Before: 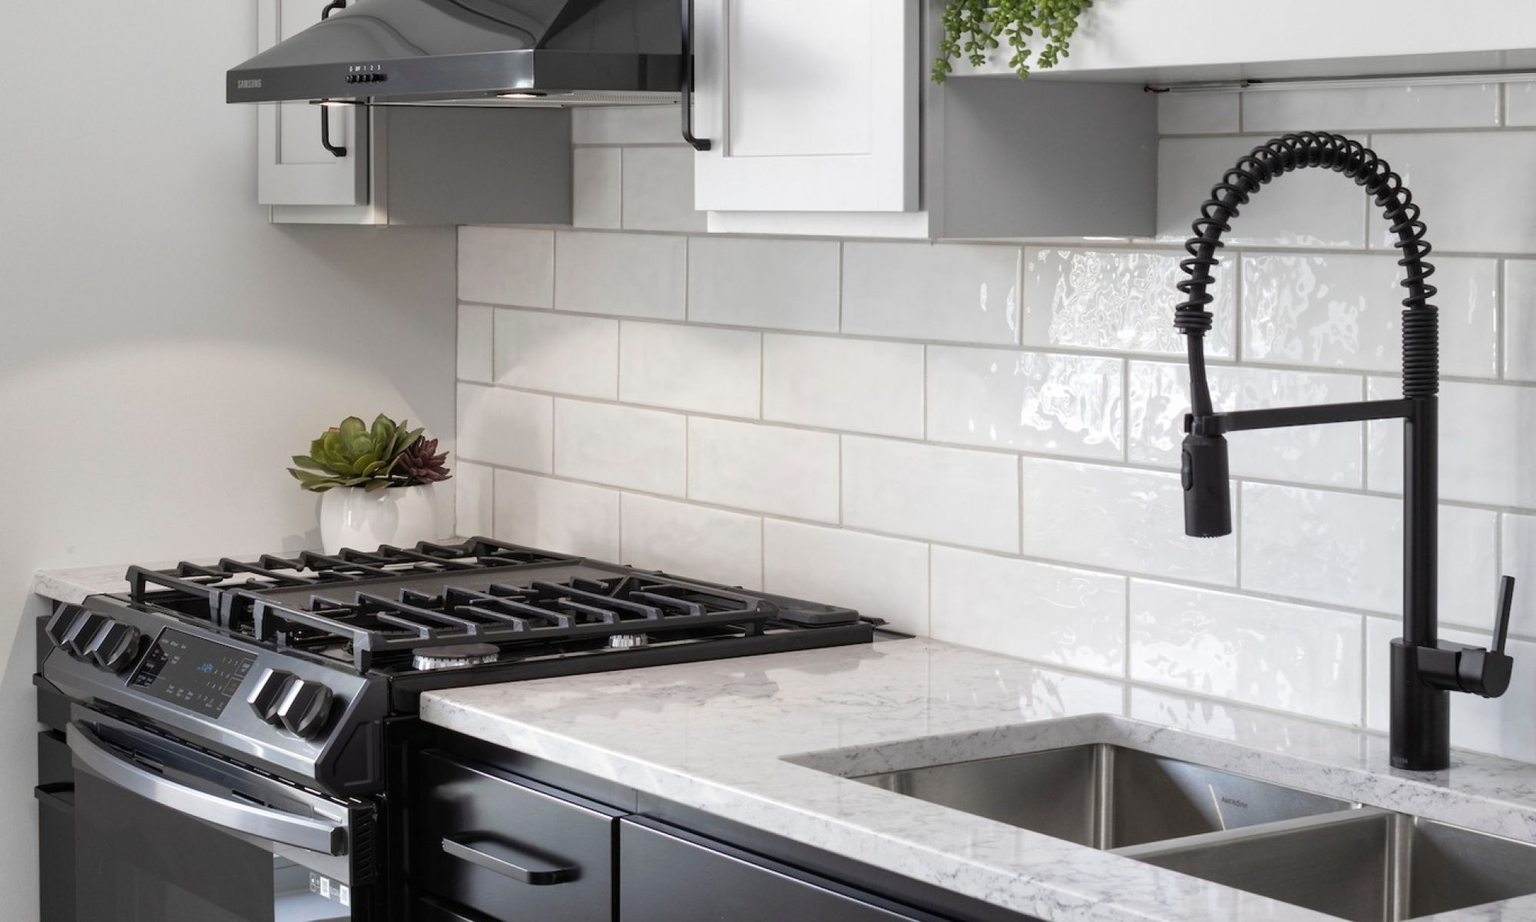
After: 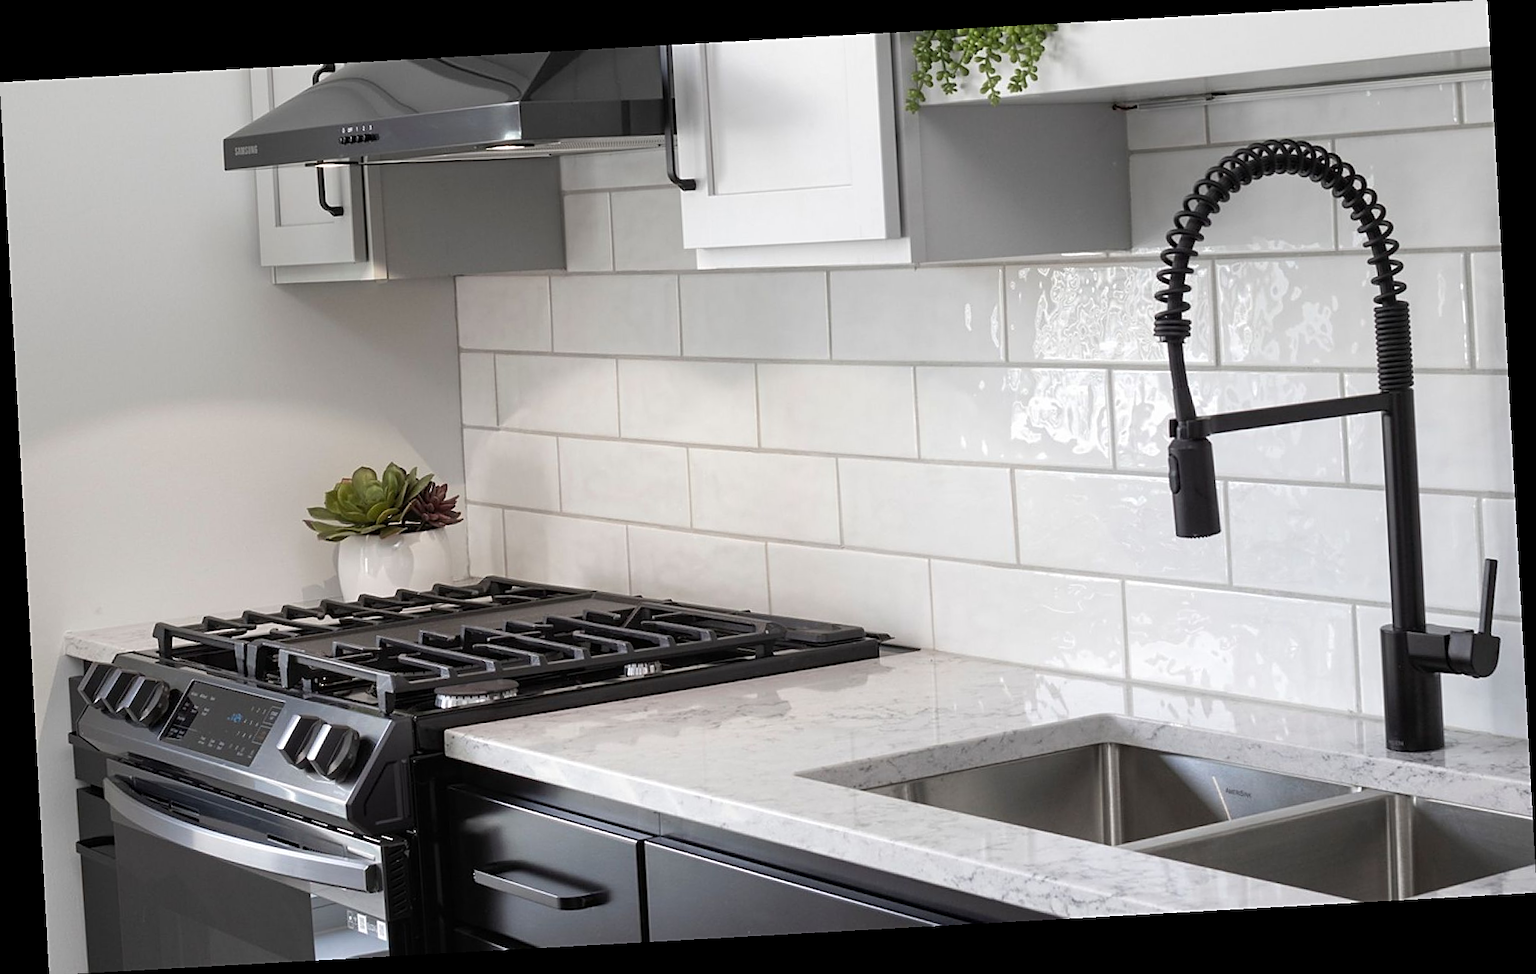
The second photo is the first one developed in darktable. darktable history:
sharpen: on, module defaults
rotate and perspective: rotation -3.18°, automatic cropping off
